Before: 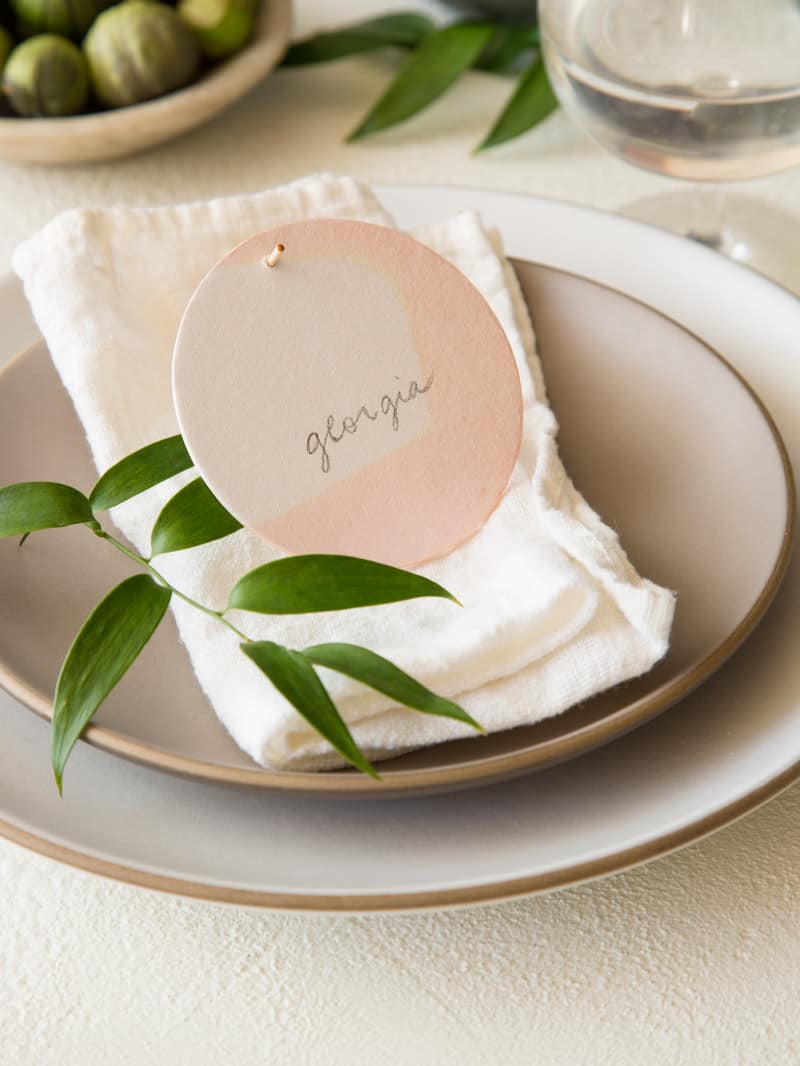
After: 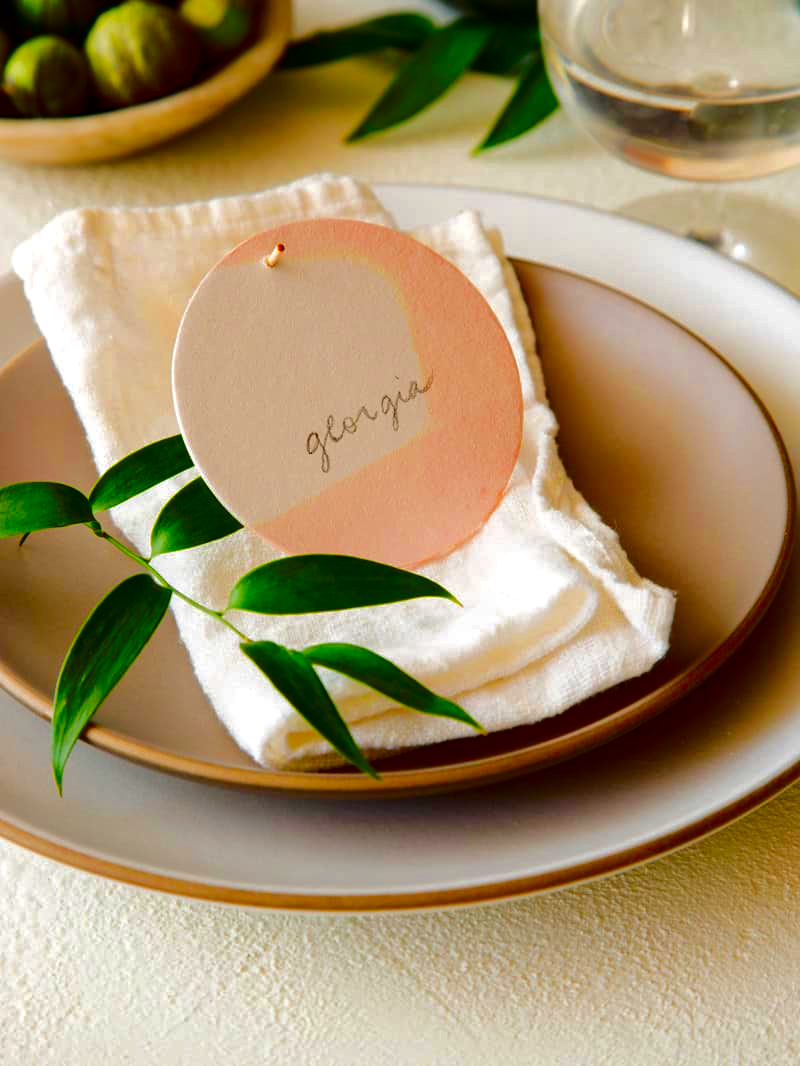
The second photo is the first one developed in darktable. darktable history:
tone equalizer: -7 EV 0.154 EV, -6 EV 0.634 EV, -5 EV 1.11 EV, -4 EV 1.32 EV, -3 EV 1.12 EV, -2 EV 0.6 EV, -1 EV 0.16 EV, edges refinement/feathering 500, mask exposure compensation -1.57 EV, preserve details no
contrast brightness saturation: brightness -0.998, saturation 0.995
